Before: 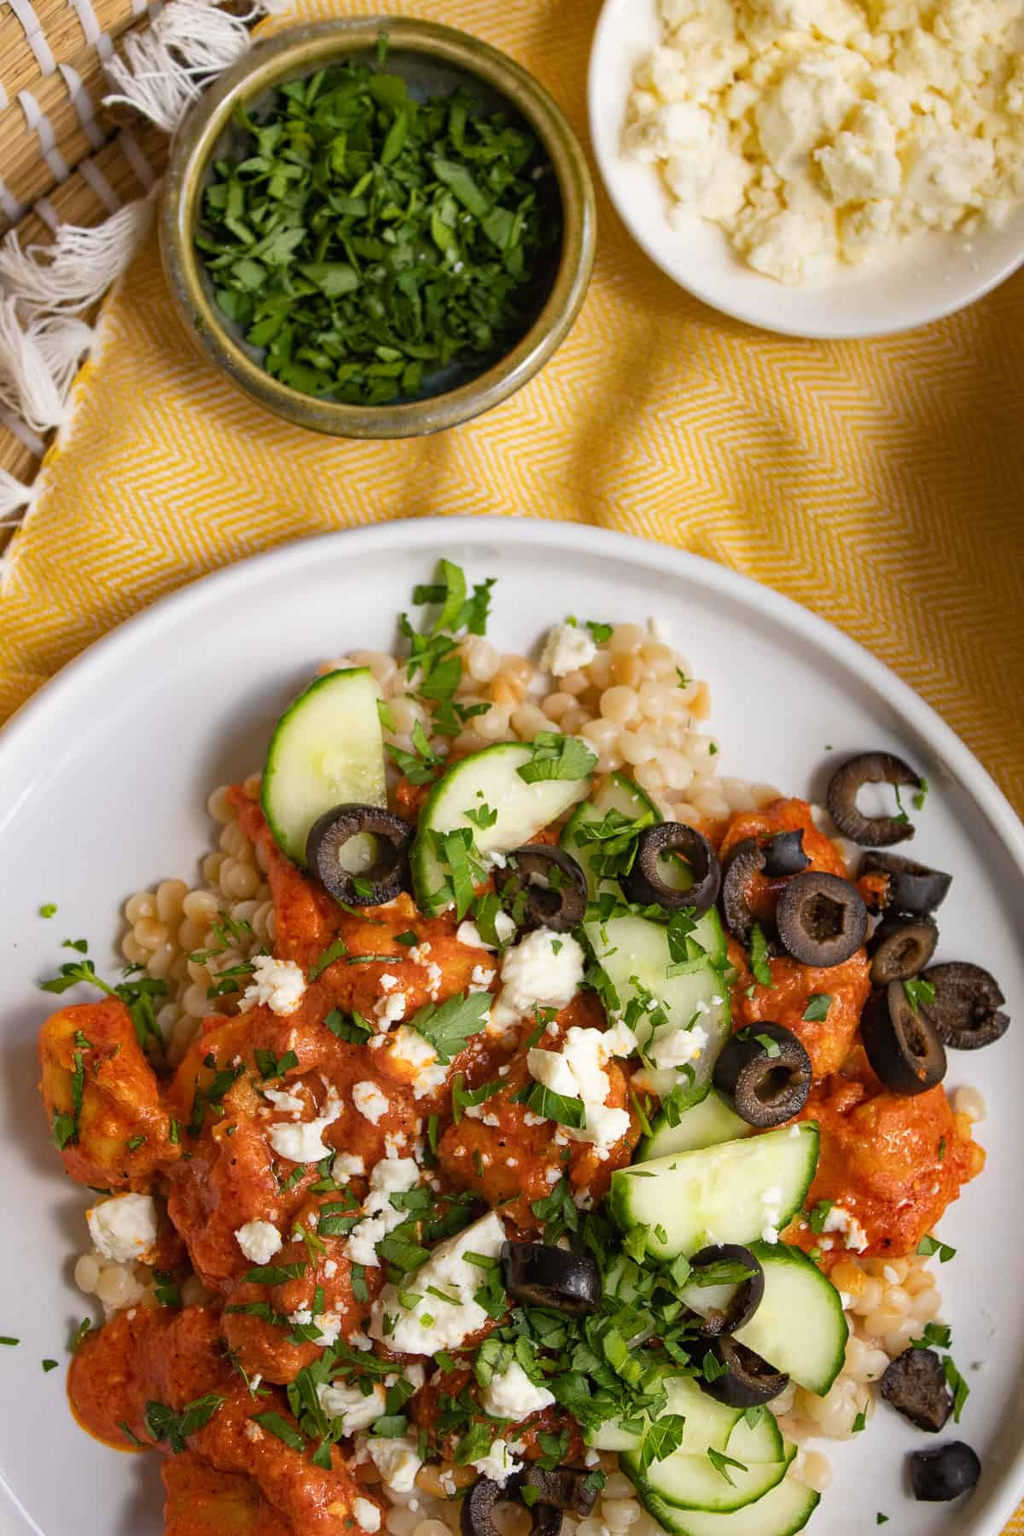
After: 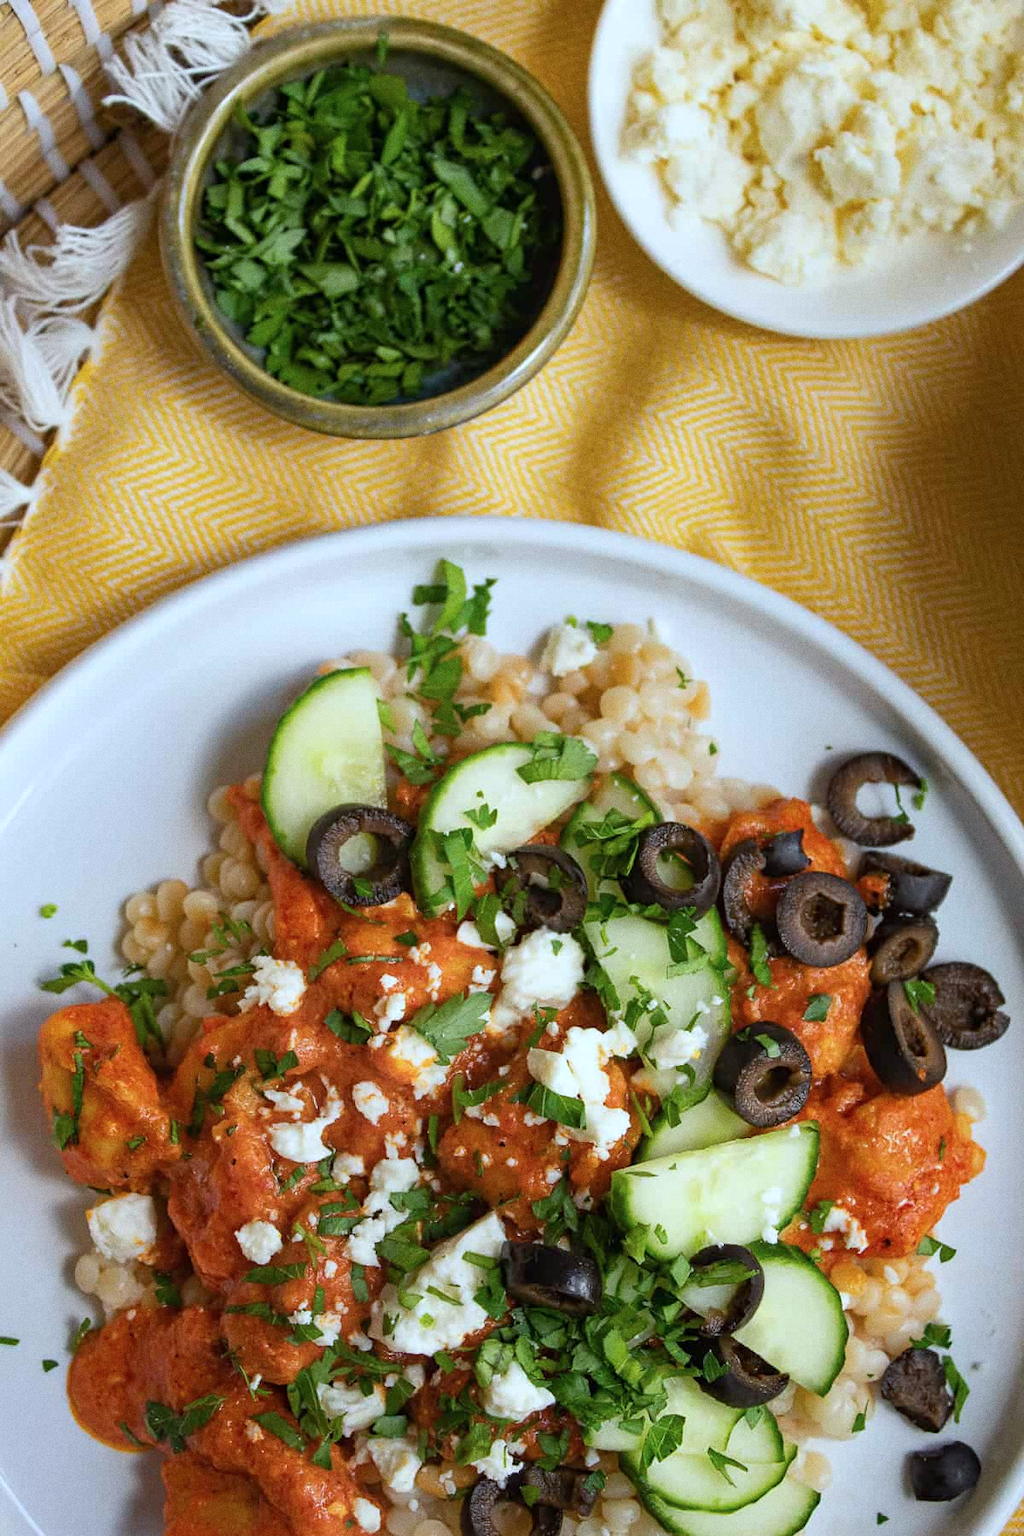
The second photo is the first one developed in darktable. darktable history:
grain: strength 26%
color calibration: illuminant F (fluorescent), F source F9 (Cool White Deluxe 4150 K) – high CRI, x 0.374, y 0.373, temperature 4158.34 K
